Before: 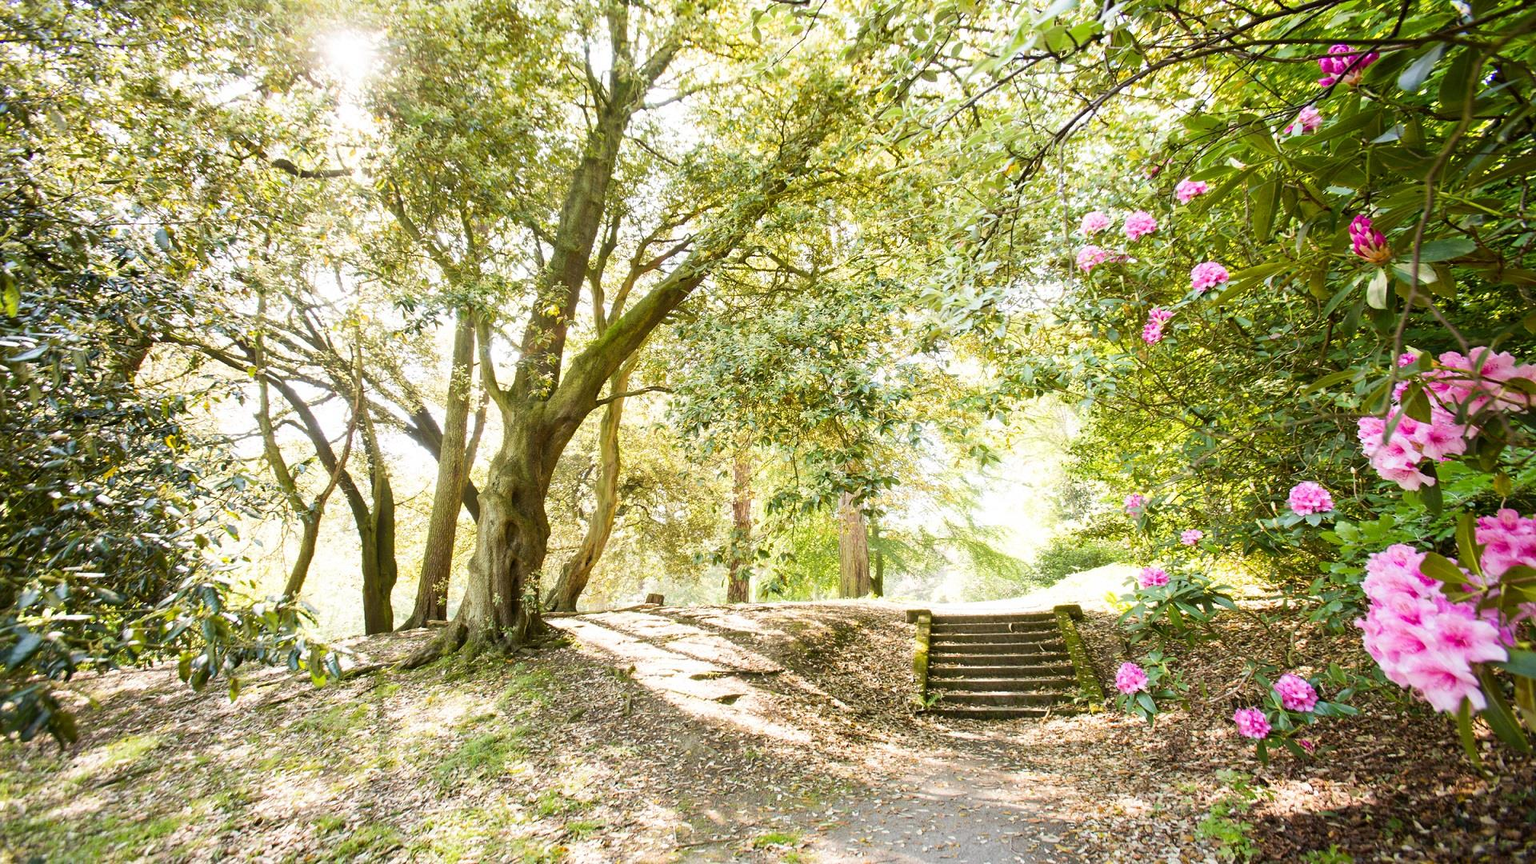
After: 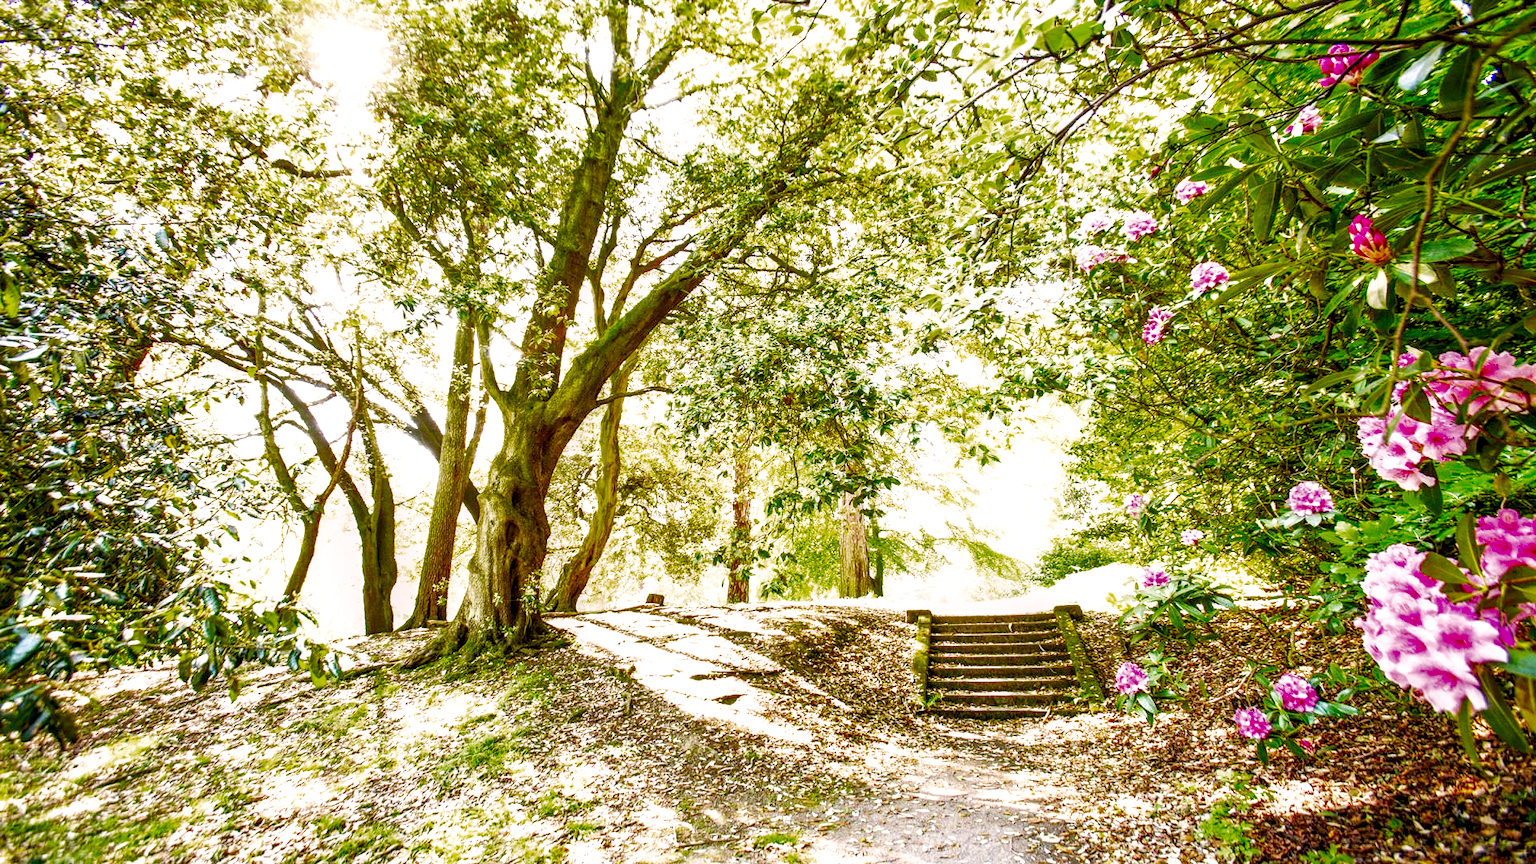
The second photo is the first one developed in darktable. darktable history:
exposure: compensate highlight preservation false
shadows and highlights: on, module defaults
color correction: highlights a* 3.46, highlights b* 1.66, saturation 1.22
color zones: curves: ch0 [(0.27, 0.396) (0.563, 0.504) (0.75, 0.5) (0.787, 0.307)]
base curve: curves: ch0 [(0, 0) (0.007, 0.004) (0.027, 0.03) (0.046, 0.07) (0.207, 0.54) (0.442, 0.872) (0.673, 0.972) (1, 1)], preserve colors none
local contrast: highlights 4%, shadows 6%, detail 182%
